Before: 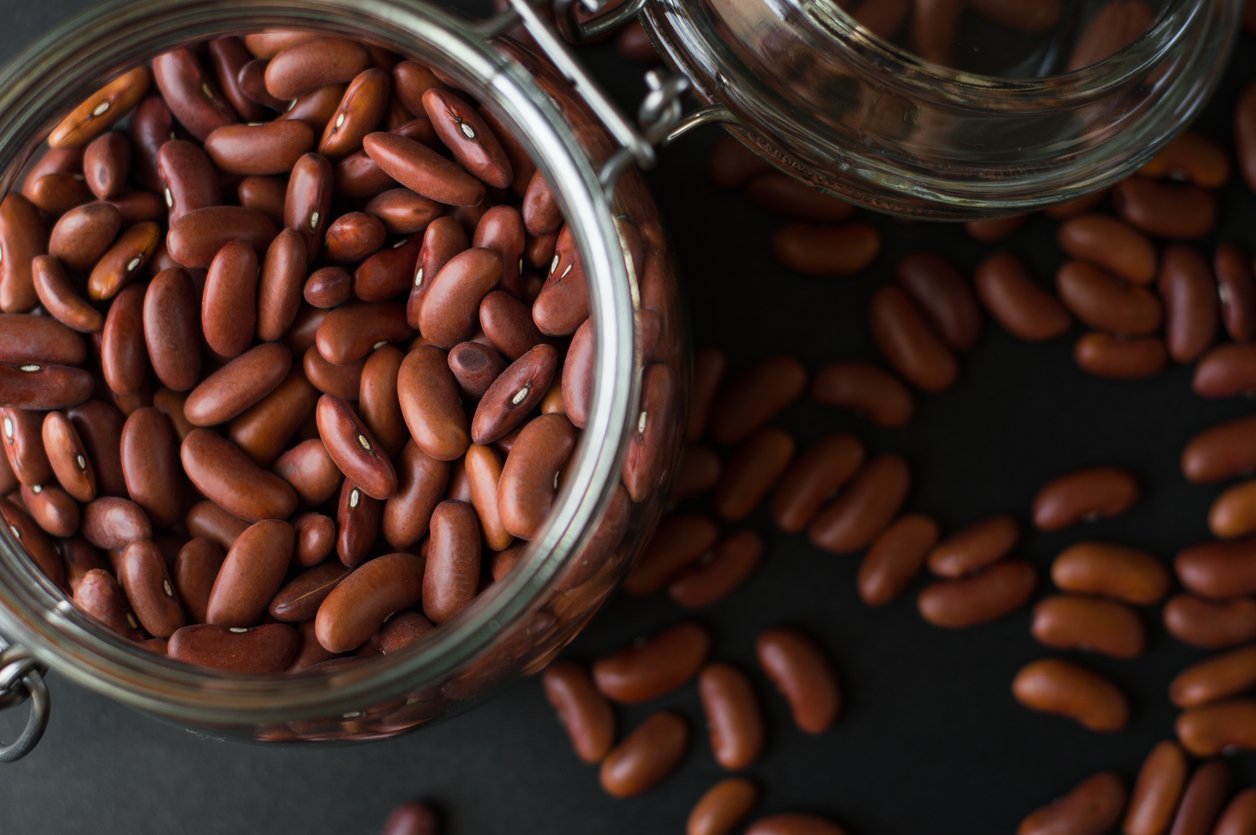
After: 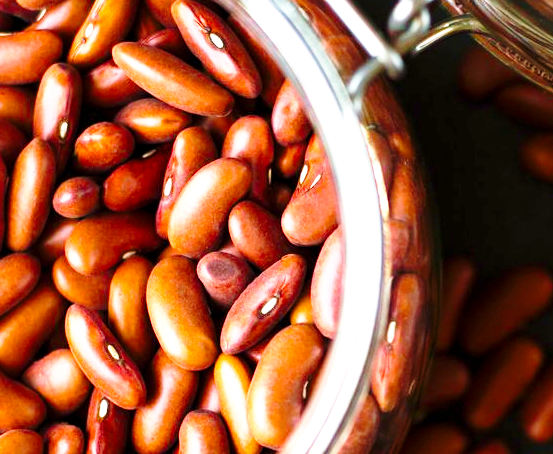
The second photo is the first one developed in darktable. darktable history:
crop: left 20.026%, top 10.872%, right 35.875%, bottom 34.716%
exposure: black level correction 0.001, exposure 1.399 EV, compensate highlight preservation false
velvia: on, module defaults
color balance rgb: linear chroma grading › global chroma 5.001%, perceptual saturation grading › global saturation 19.991%, global vibrance 20%
base curve: curves: ch0 [(0, 0) (0.028, 0.03) (0.121, 0.232) (0.46, 0.748) (0.859, 0.968) (1, 1)], preserve colors none
